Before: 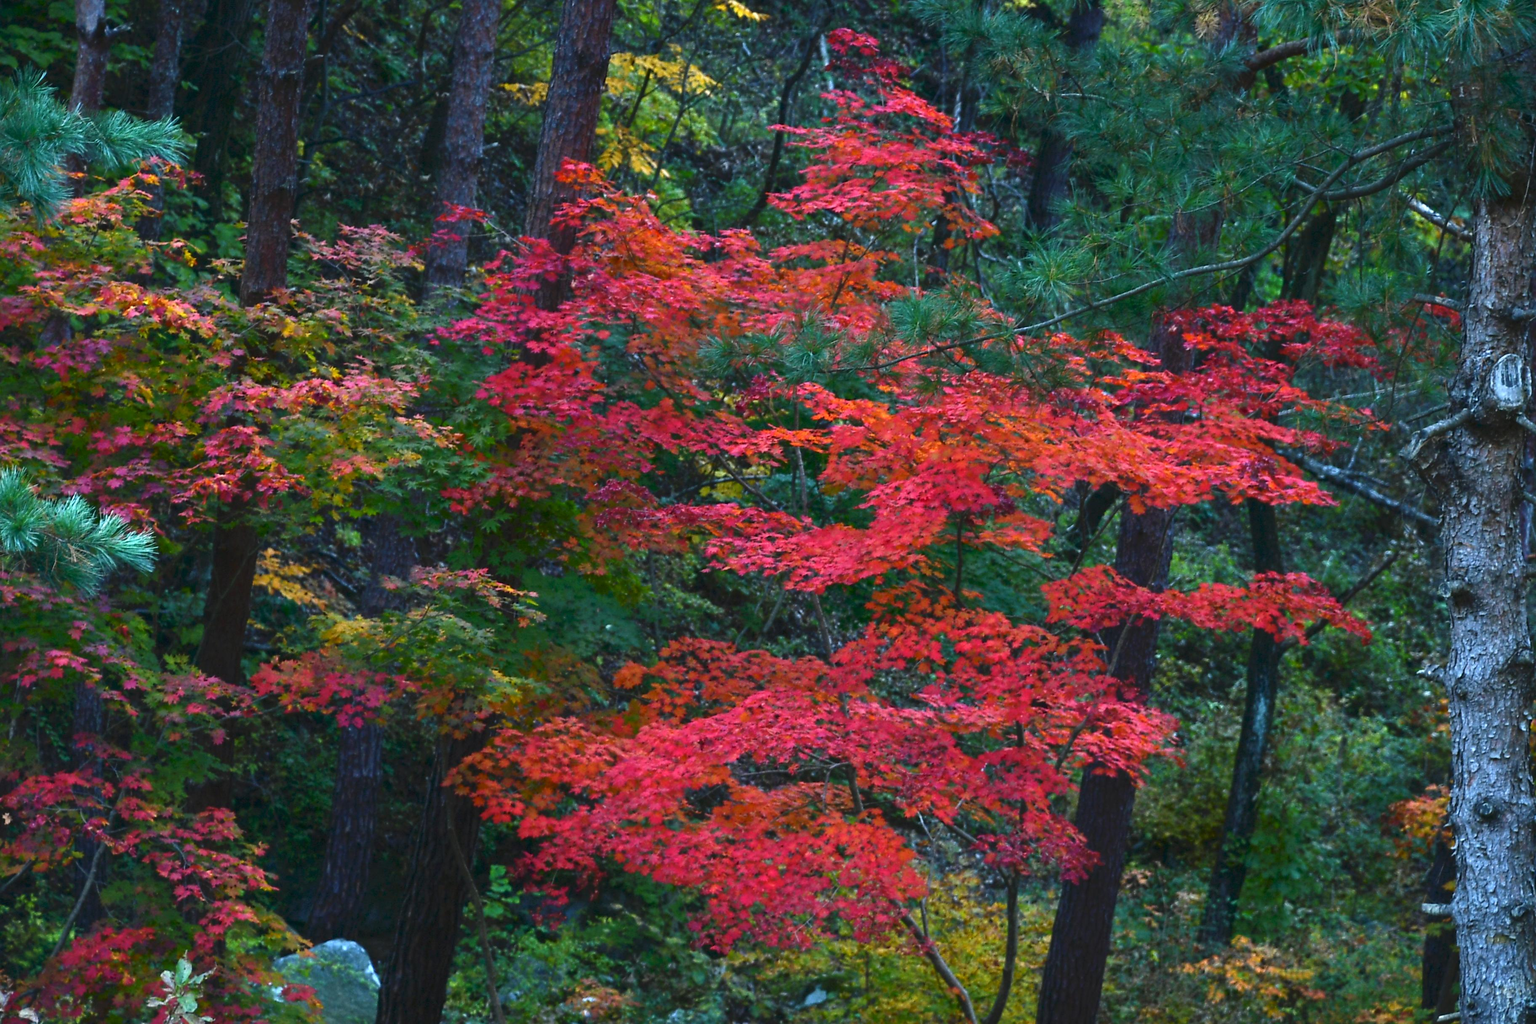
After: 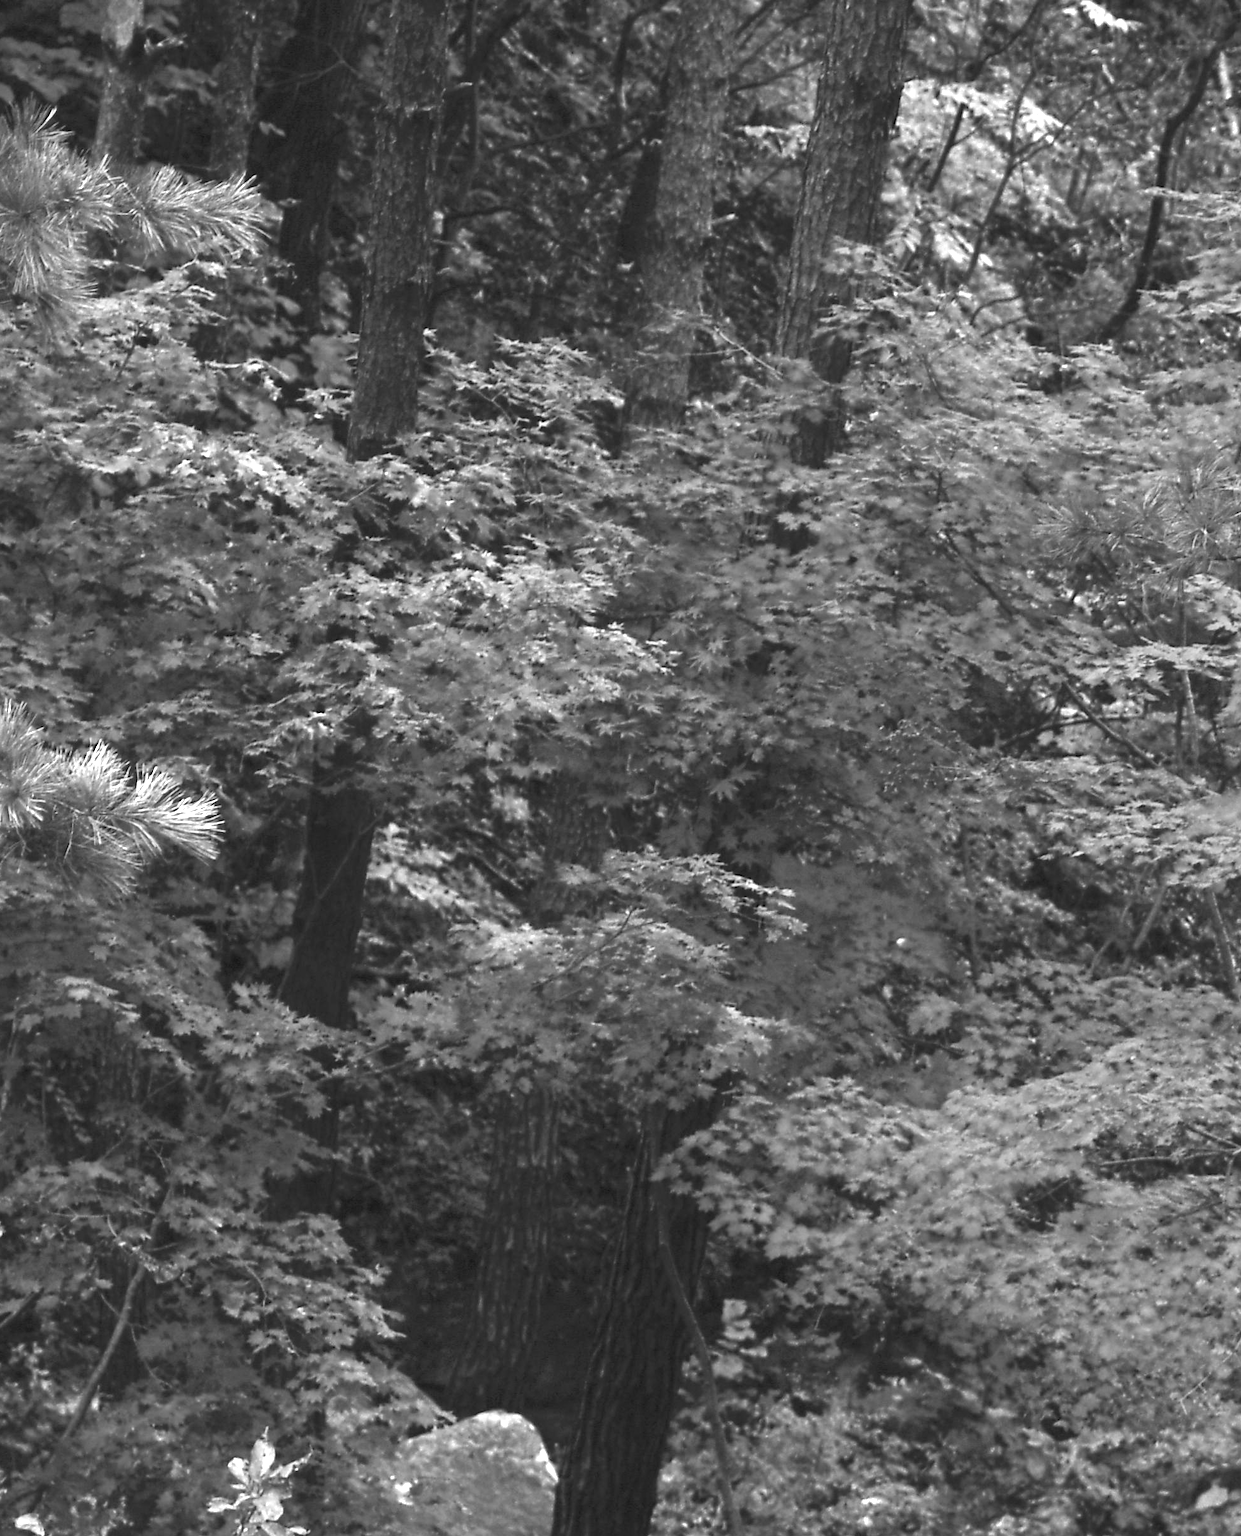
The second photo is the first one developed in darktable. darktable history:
crop: left 0.587%, right 45.588%, bottom 0.086%
exposure: black level correction 0, exposure 1 EV, compensate highlight preservation false
contrast brightness saturation: saturation -1
